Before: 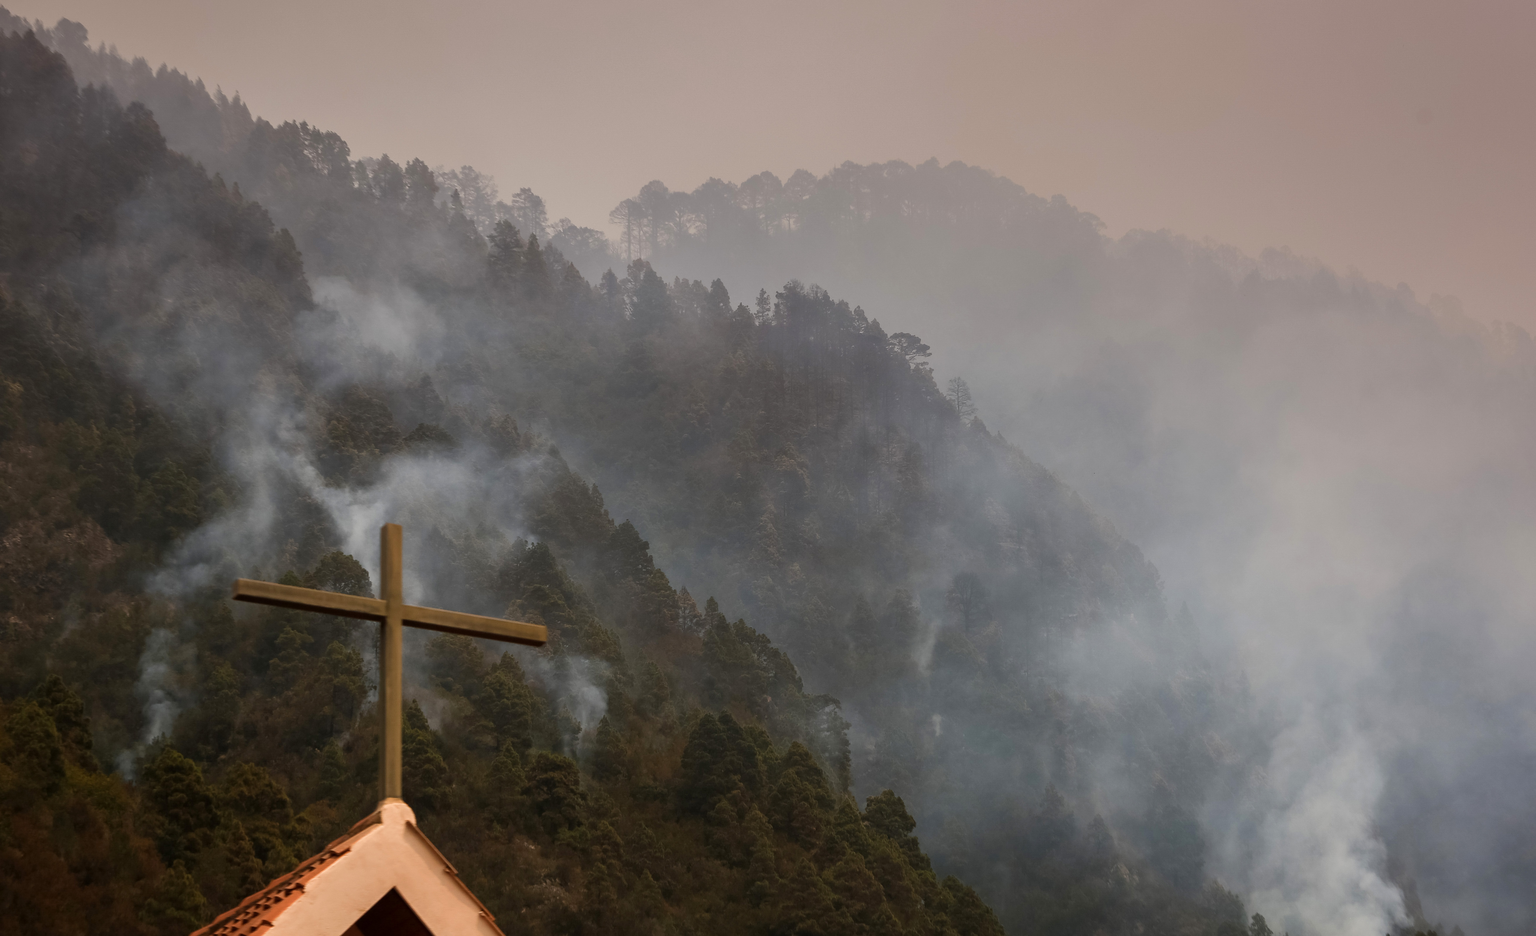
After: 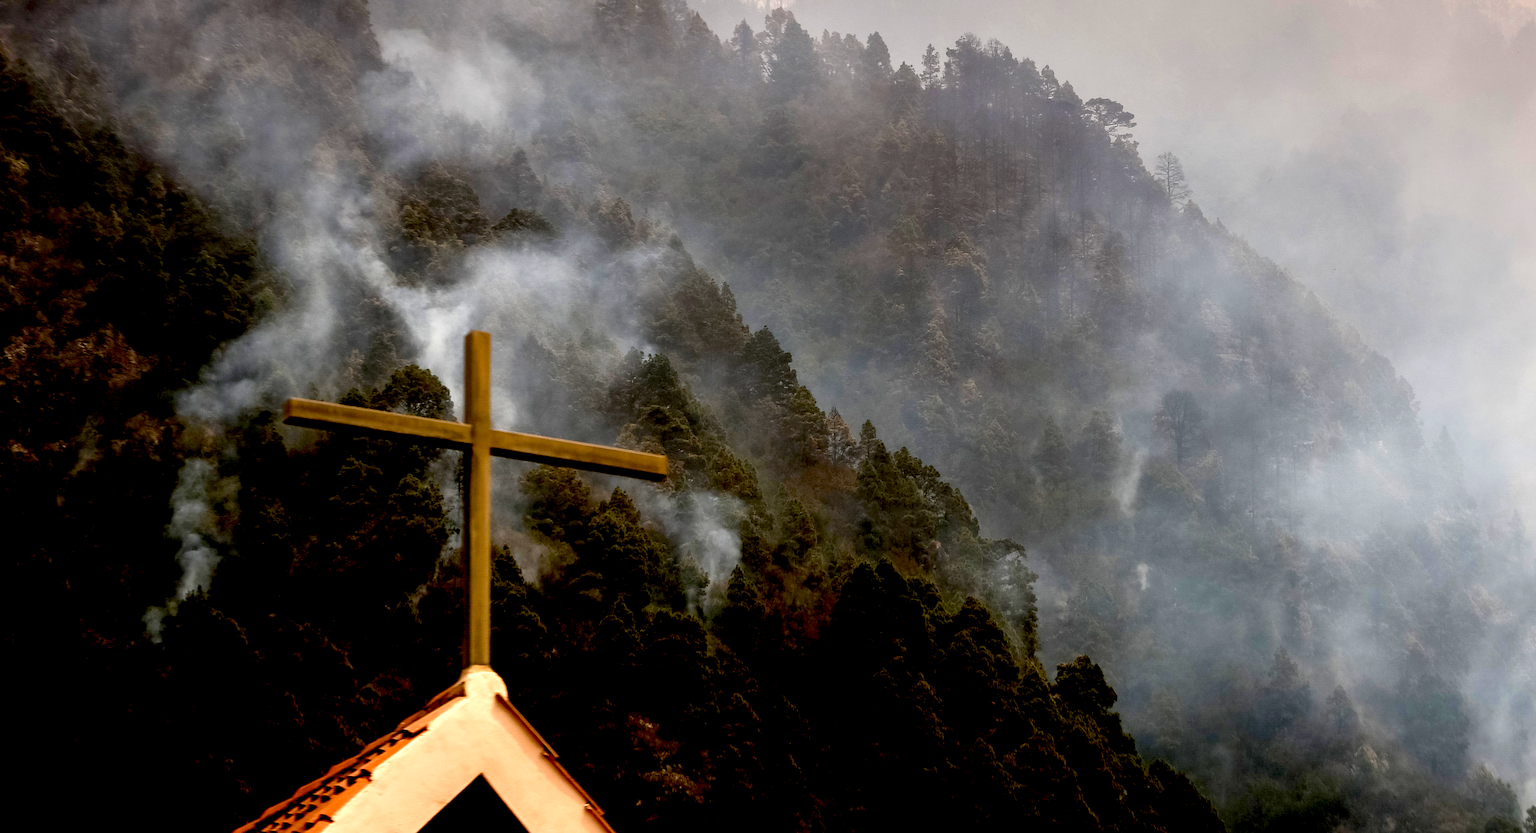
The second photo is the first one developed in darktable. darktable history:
crop: top 26.982%, right 17.974%
exposure: black level correction 0.029, exposure -0.08 EV, compensate exposure bias true, compensate highlight preservation false
levels: levels [0, 0.374, 0.749]
local contrast: highlights 103%, shadows 101%, detail 119%, midtone range 0.2
tone equalizer: edges refinement/feathering 500, mask exposure compensation -1.57 EV, preserve details no
